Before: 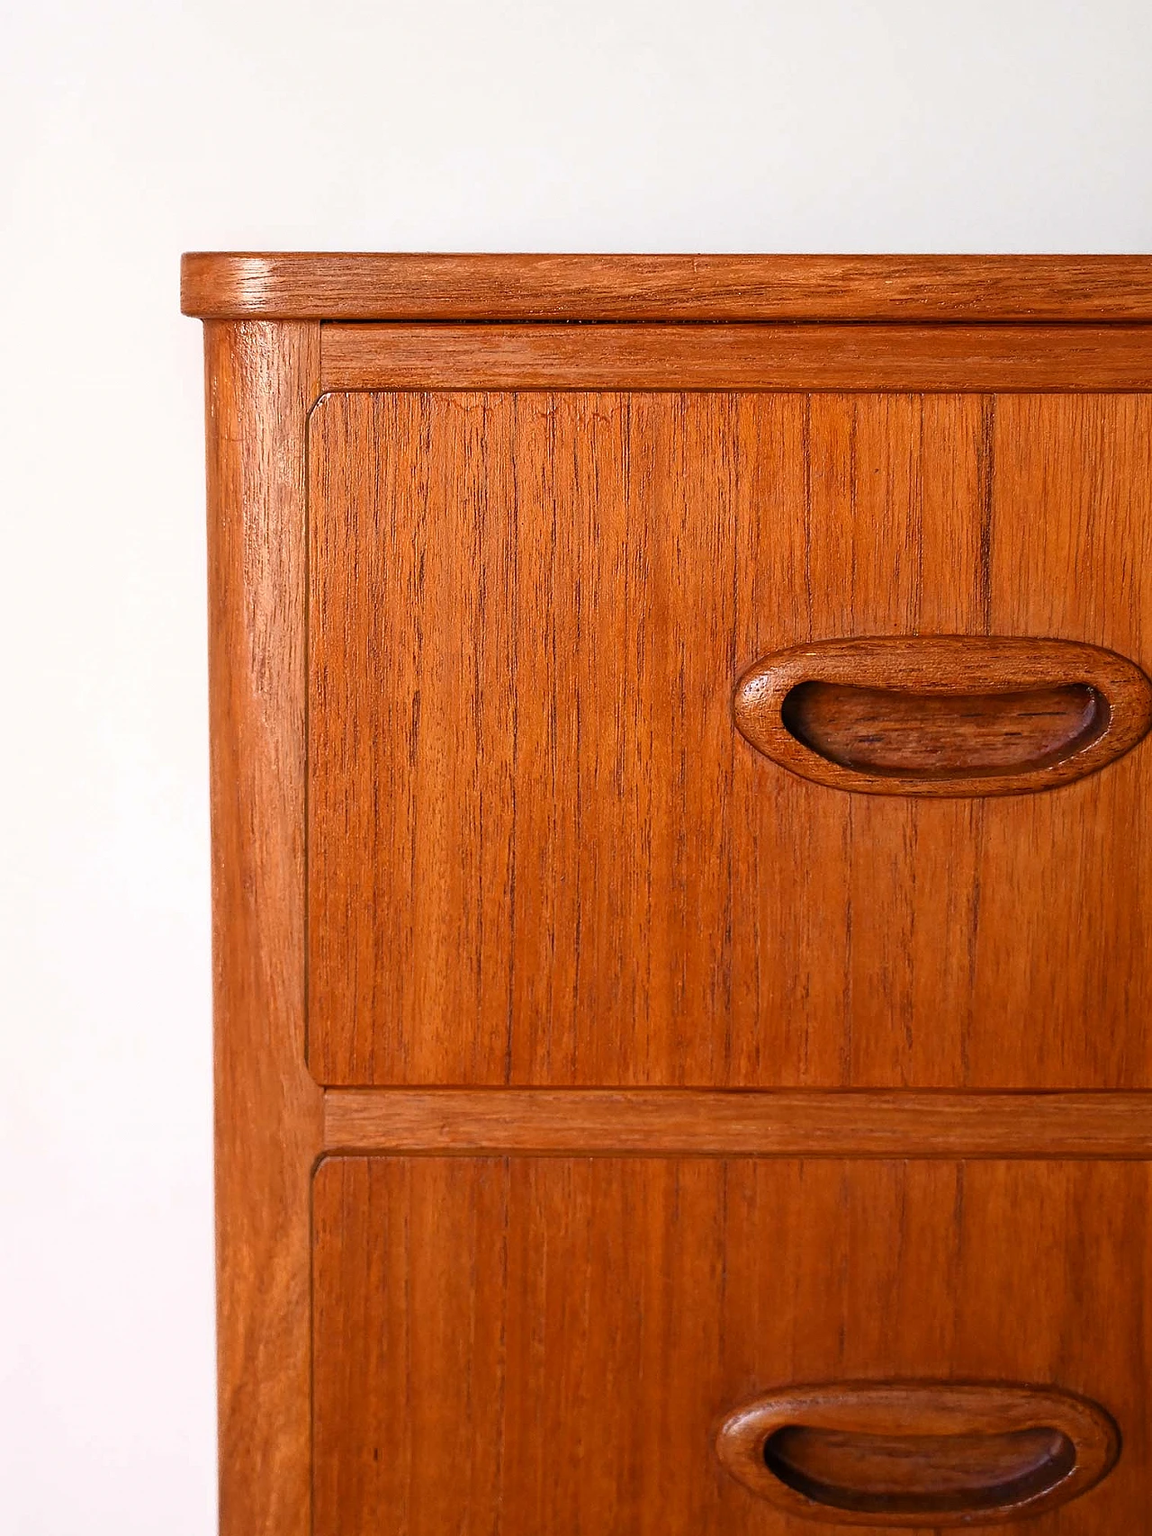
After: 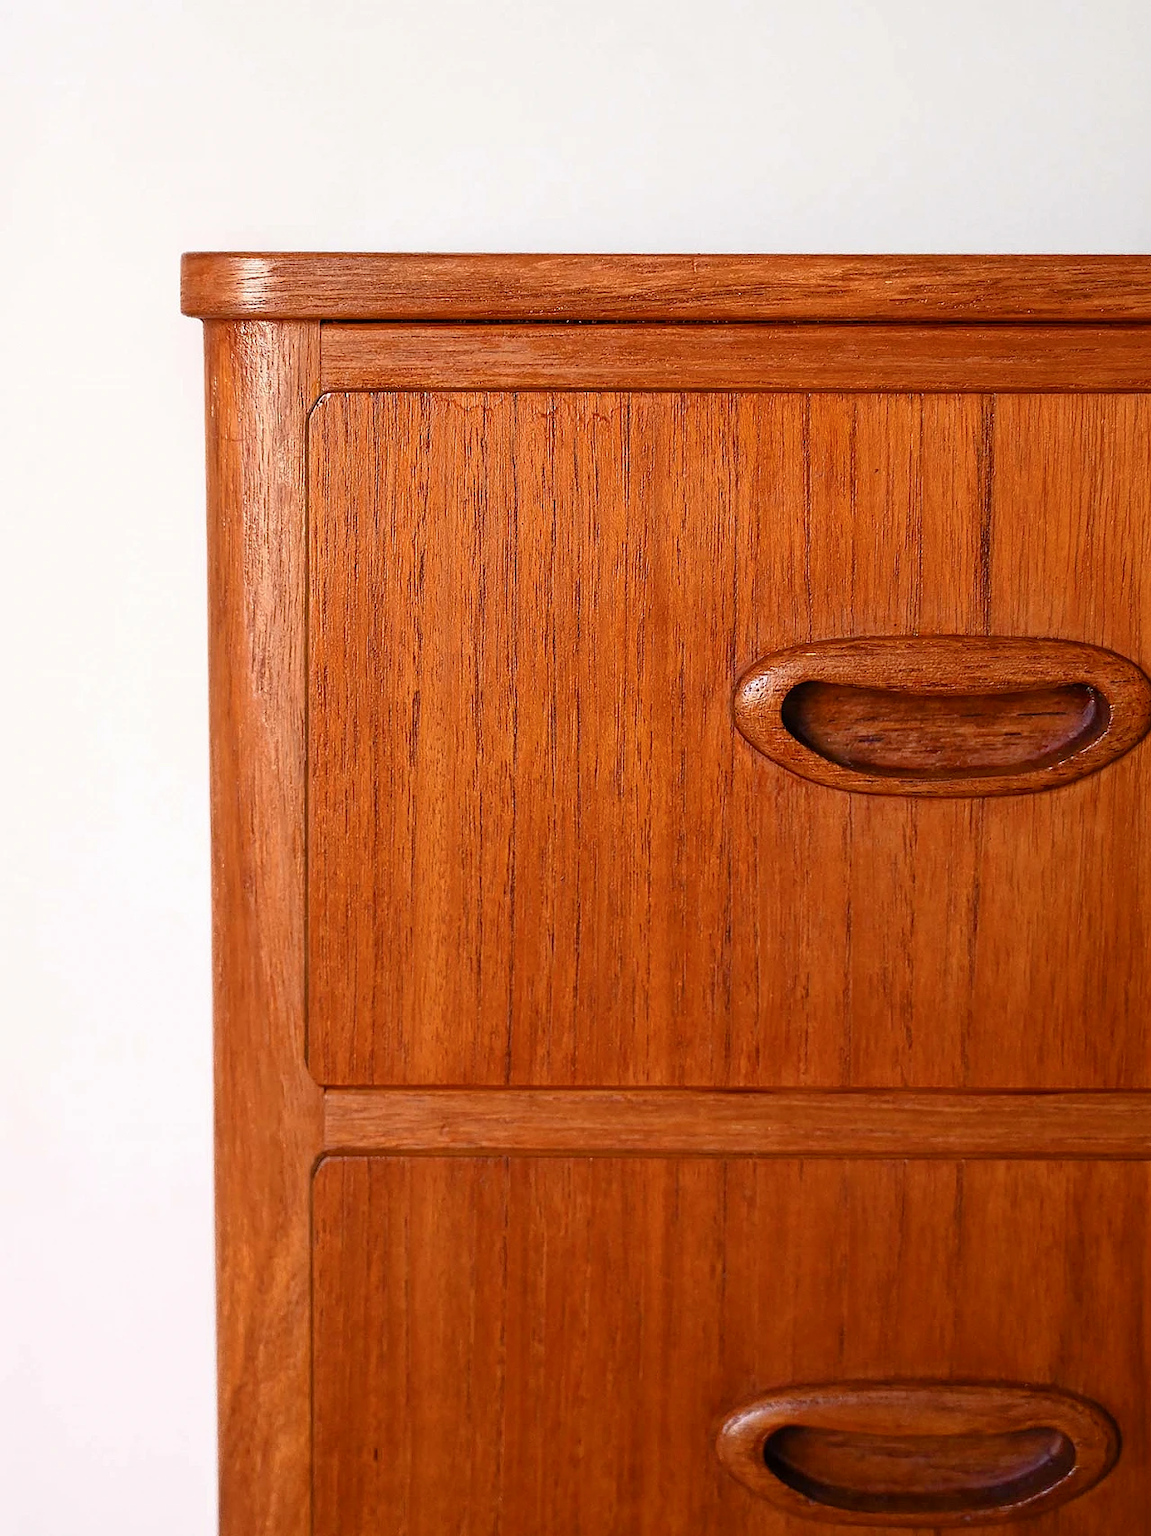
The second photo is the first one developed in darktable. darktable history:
color balance rgb: shadows lift › chroma 3.102%, shadows lift › hue 278.02°, linear chroma grading › shadows -1.645%, linear chroma grading › highlights -14.077%, linear chroma grading › global chroma -9.564%, linear chroma grading › mid-tones -10.062%, perceptual saturation grading › global saturation 30.617%
exposure: exposure -0.011 EV, compensate exposure bias true, compensate highlight preservation false
